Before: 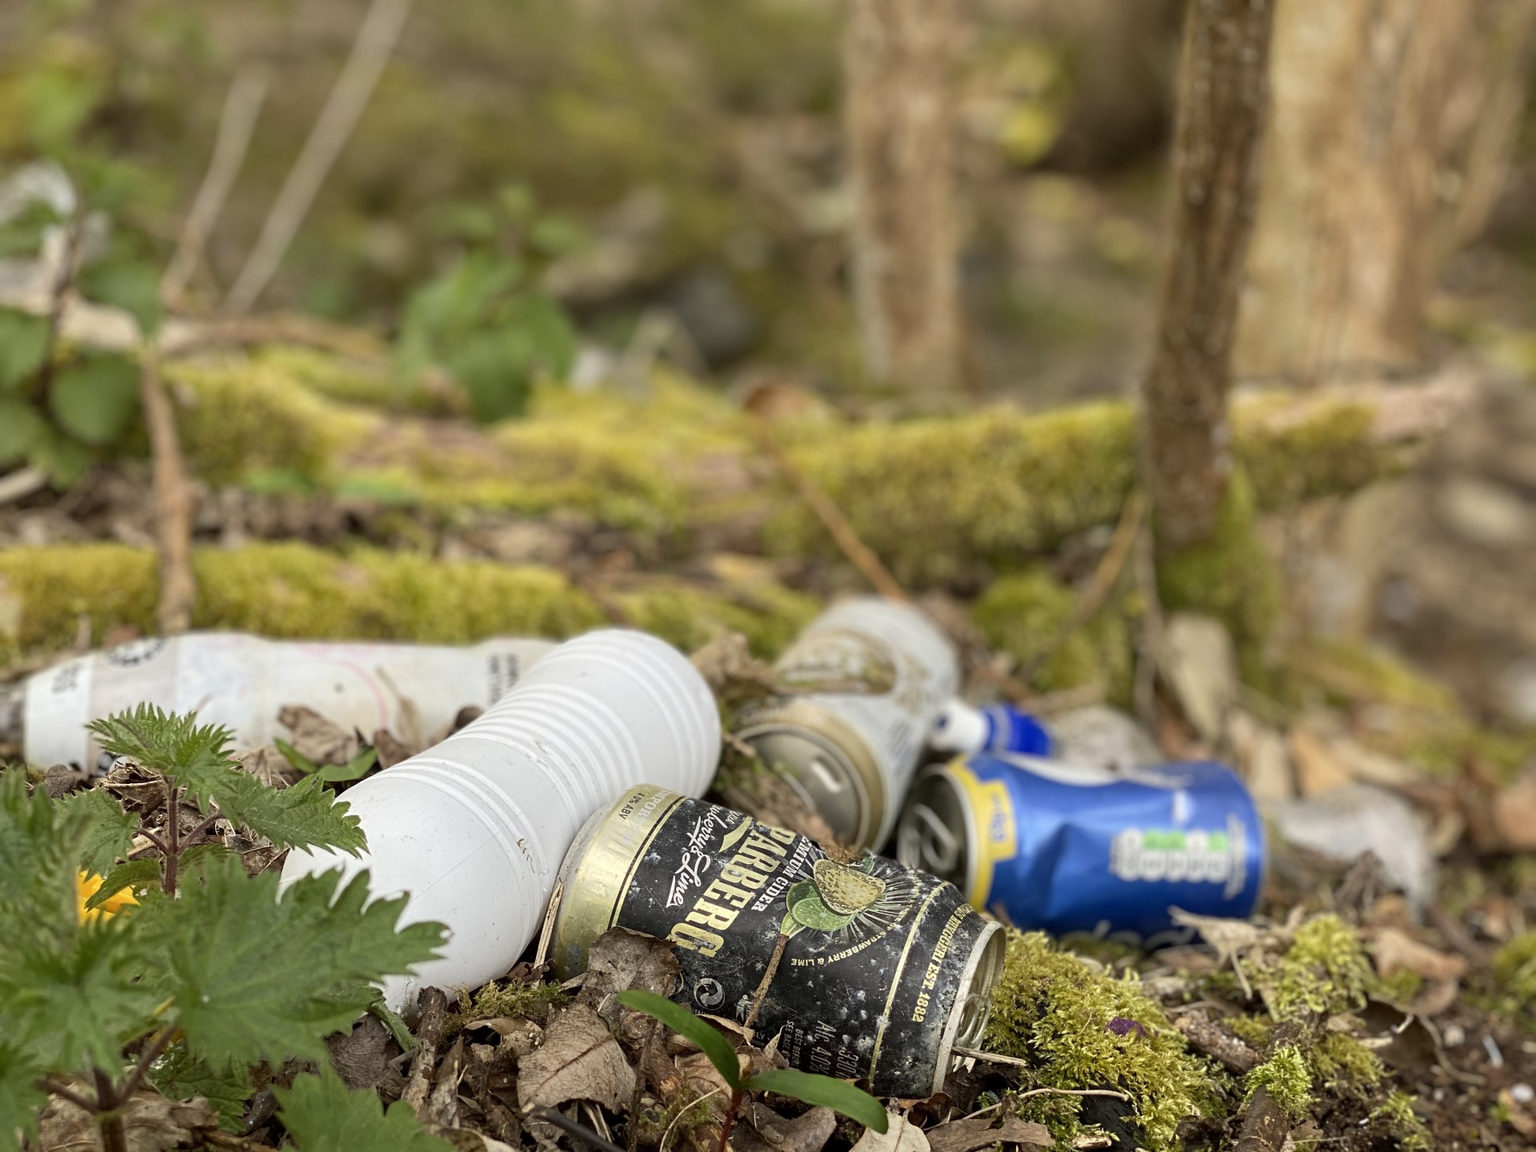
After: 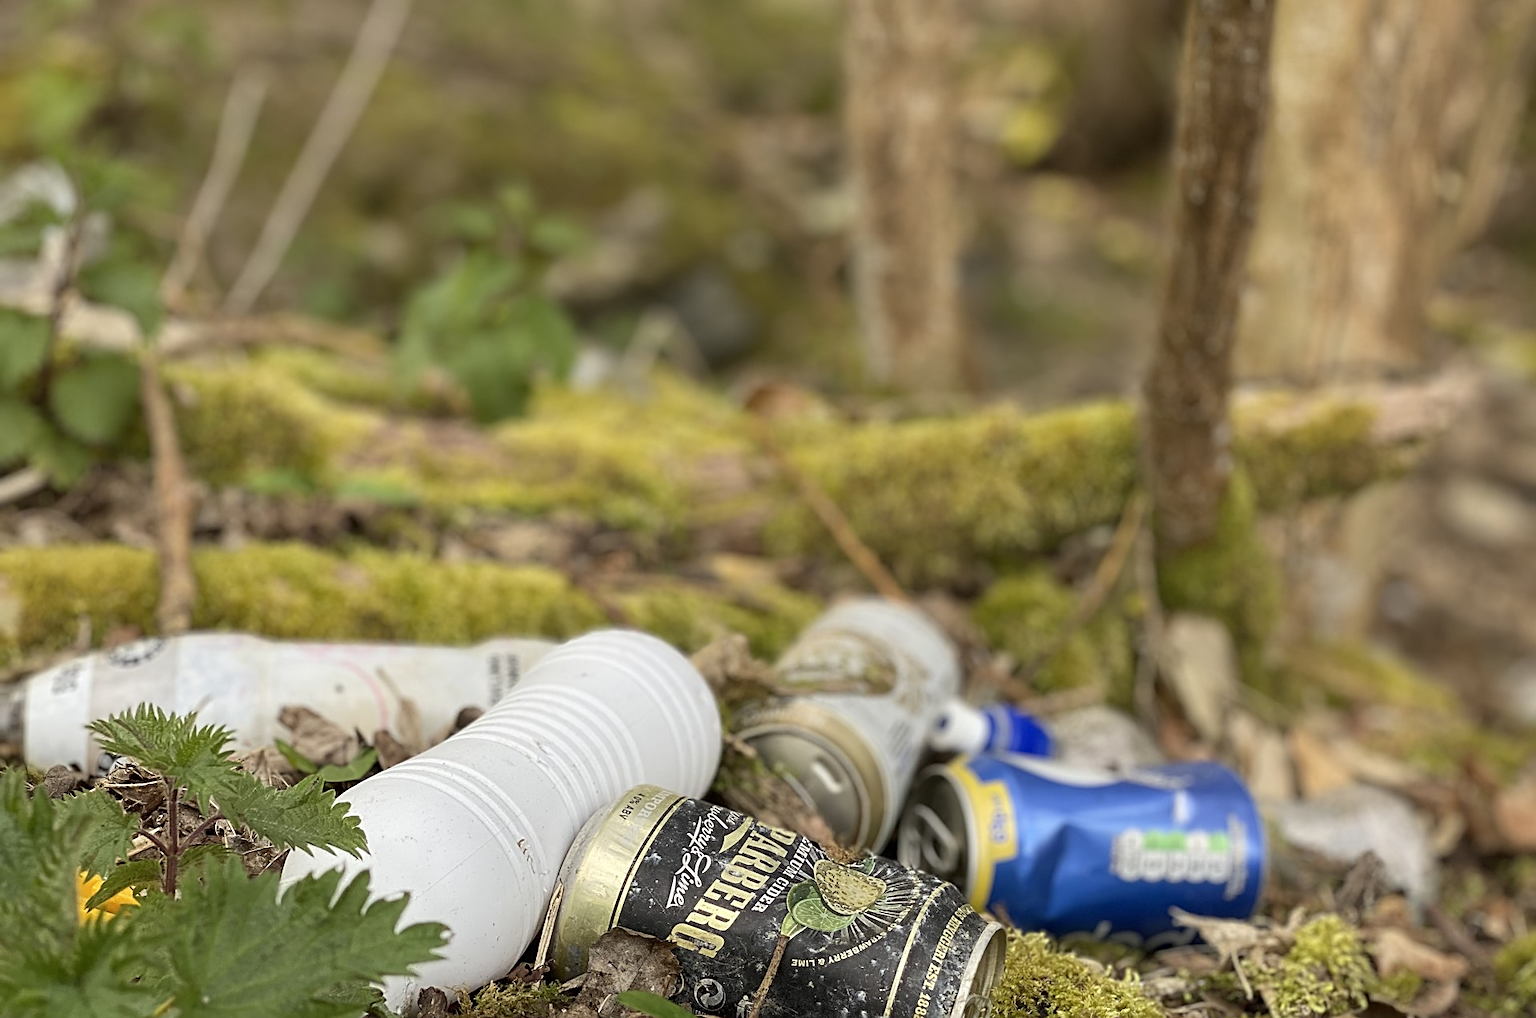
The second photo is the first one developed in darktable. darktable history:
crop and rotate: top 0%, bottom 11.568%
sharpen: on, module defaults
